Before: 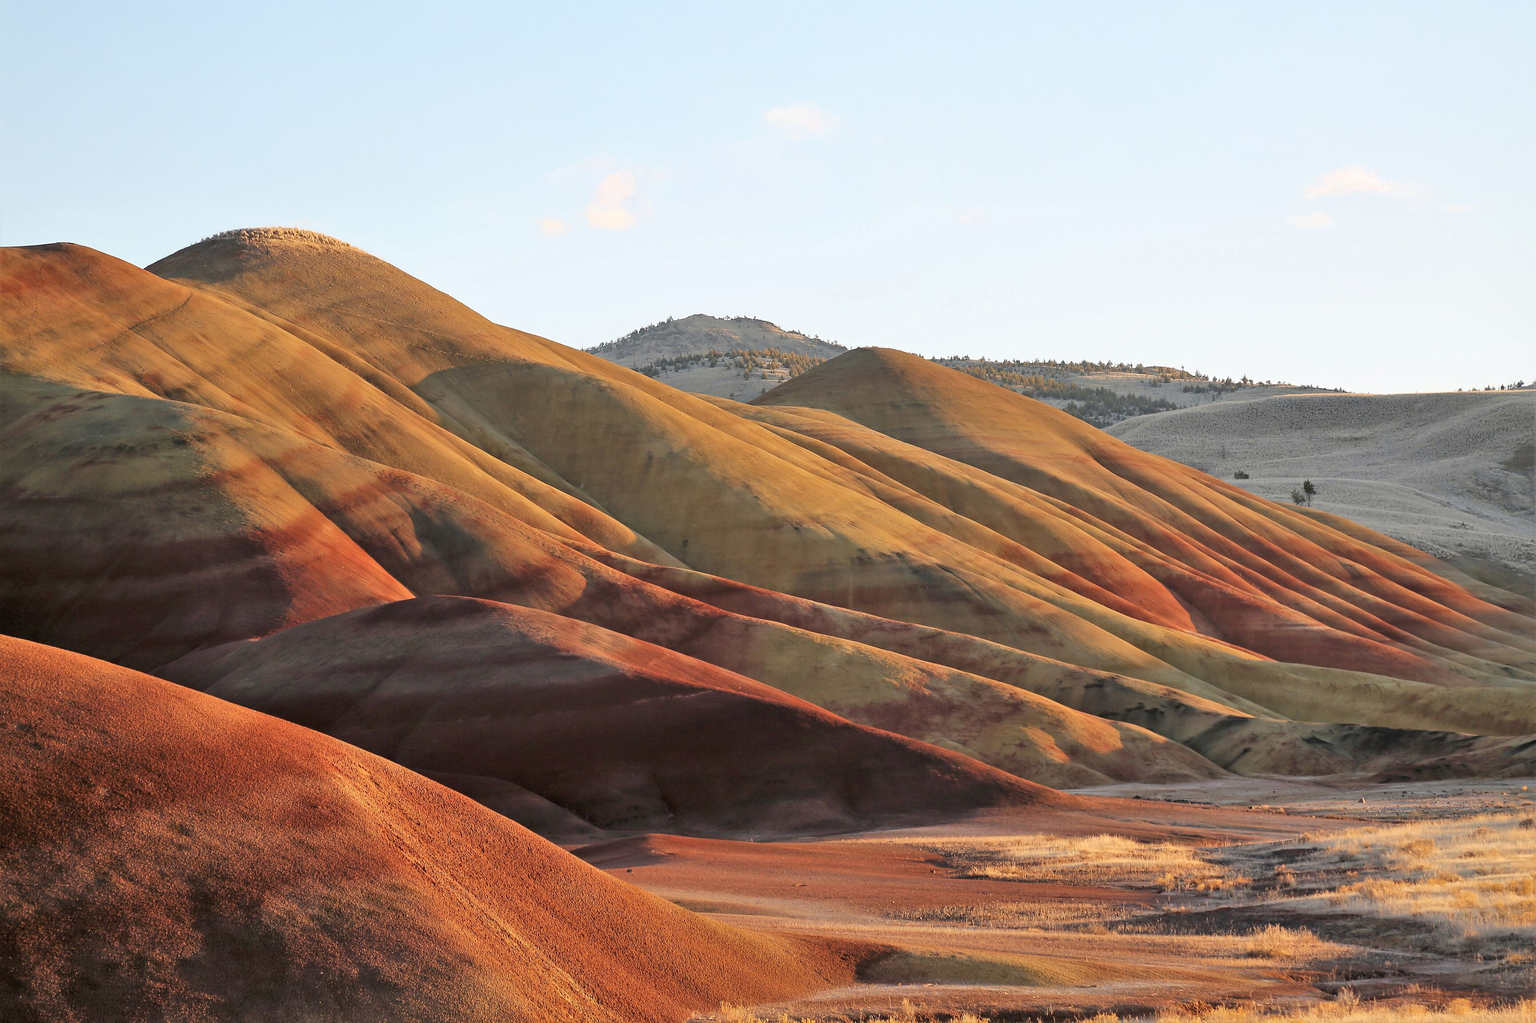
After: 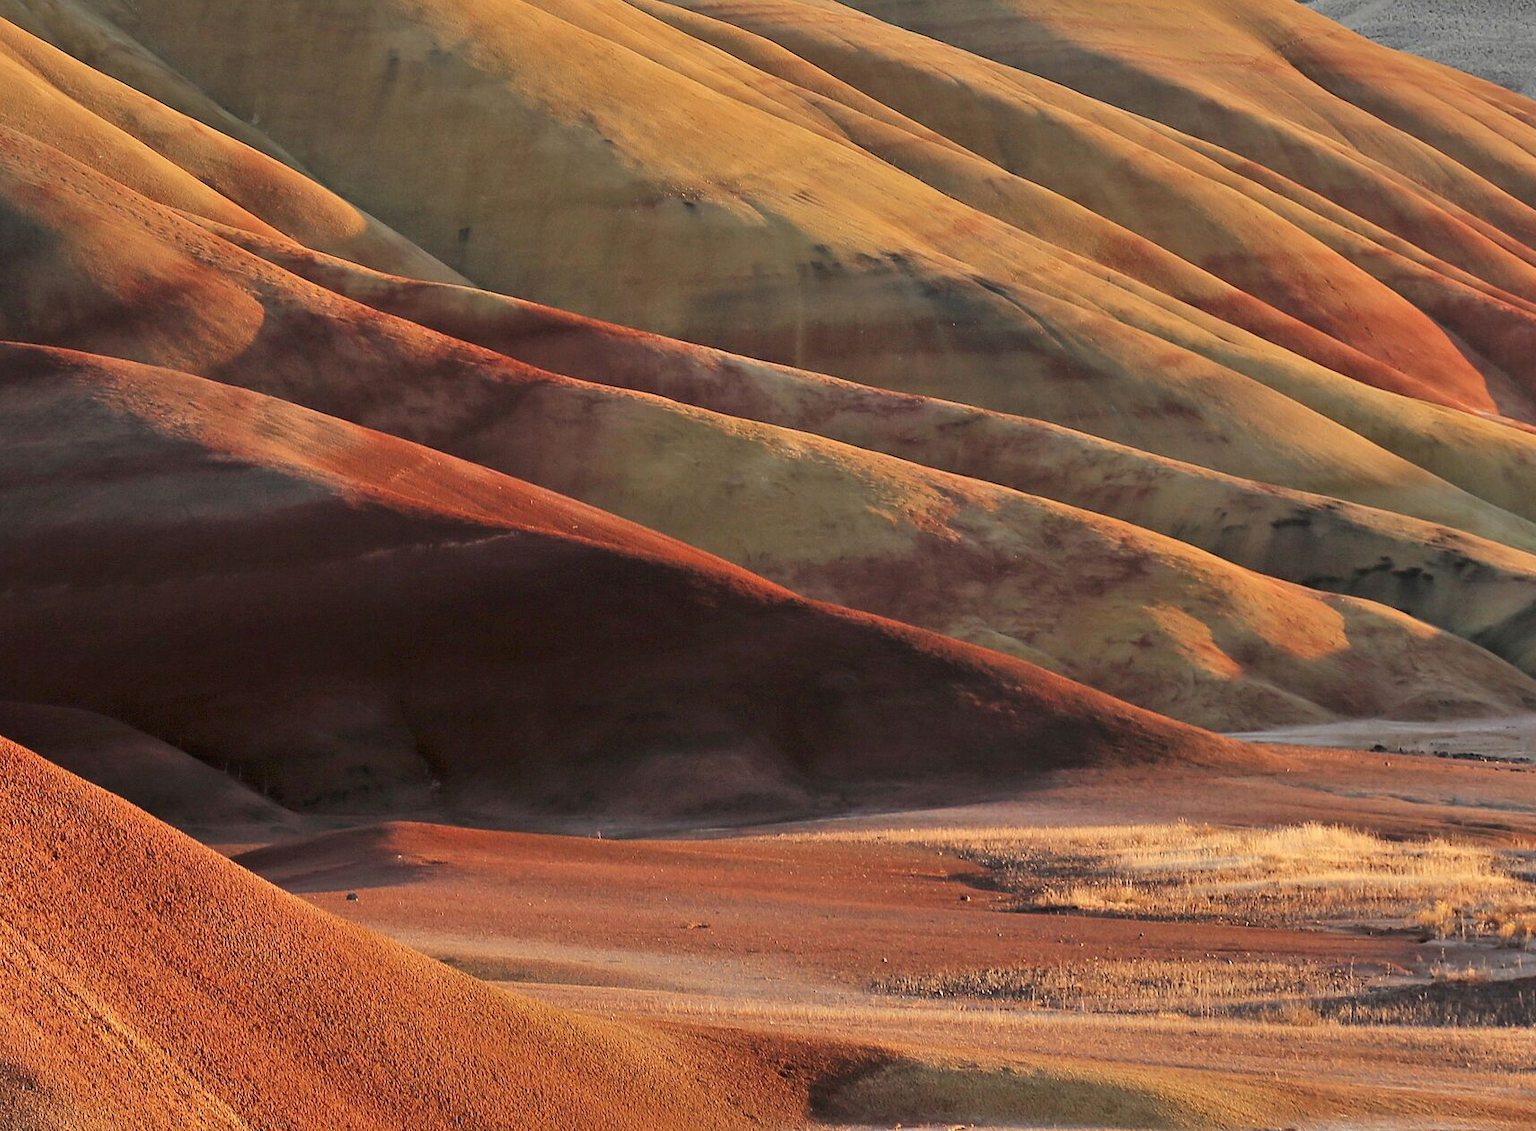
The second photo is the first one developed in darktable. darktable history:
crop: left 29.672%, top 41.786%, right 20.851%, bottom 3.487%
shadows and highlights: shadows -40.15, highlights 62.88, soften with gaussian
